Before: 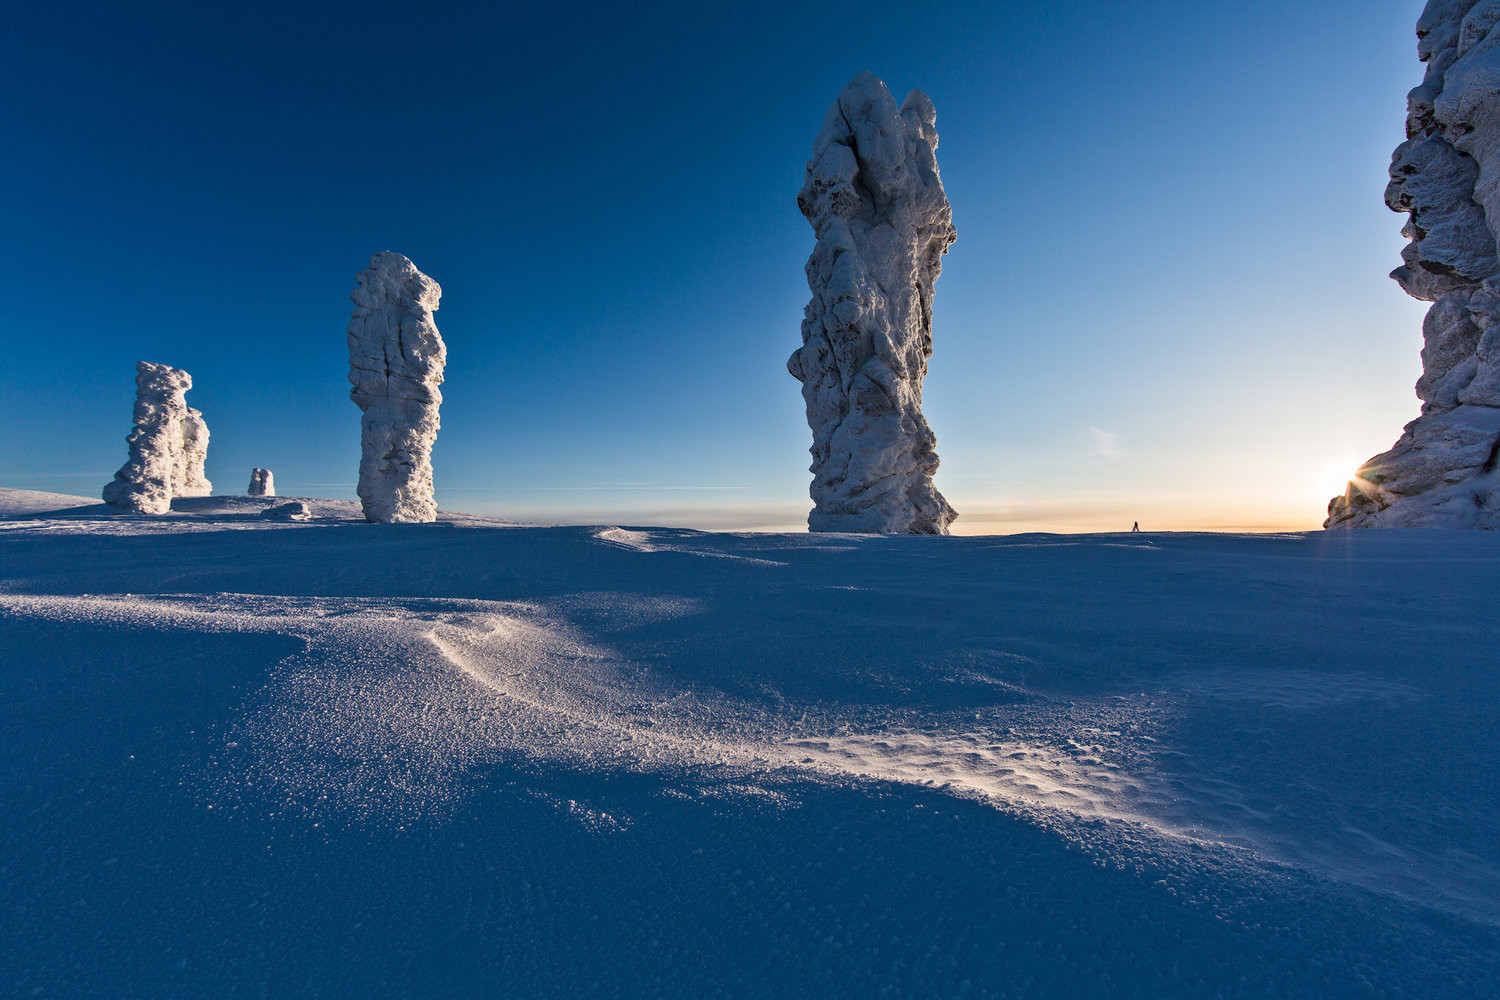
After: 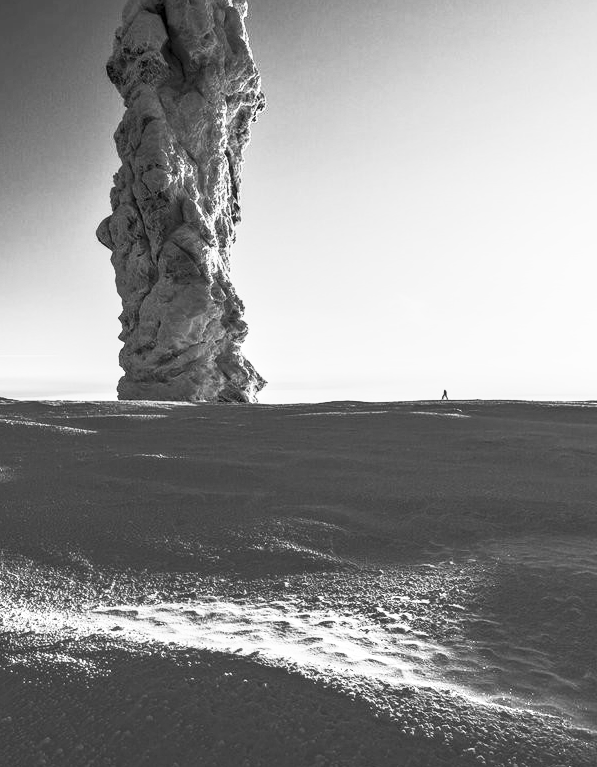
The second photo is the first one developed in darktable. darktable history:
contrast brightness saturation: contrast 0.586, brightness 0.577, saturation -0.35
local contrast: on, module defaults
velvia: on, module defaults
crop: left 46.1%, top 13.26%, right 14.044%, bottom 10.029%
color zones: curves: ch1 [(0, -0.394) (0.143, -0.394) (0.286, -0.394) (0.429, -0.392) (0.571, -0.391) (0.714, -0.391) (0.857, -0.391) (1, -0.394)]
